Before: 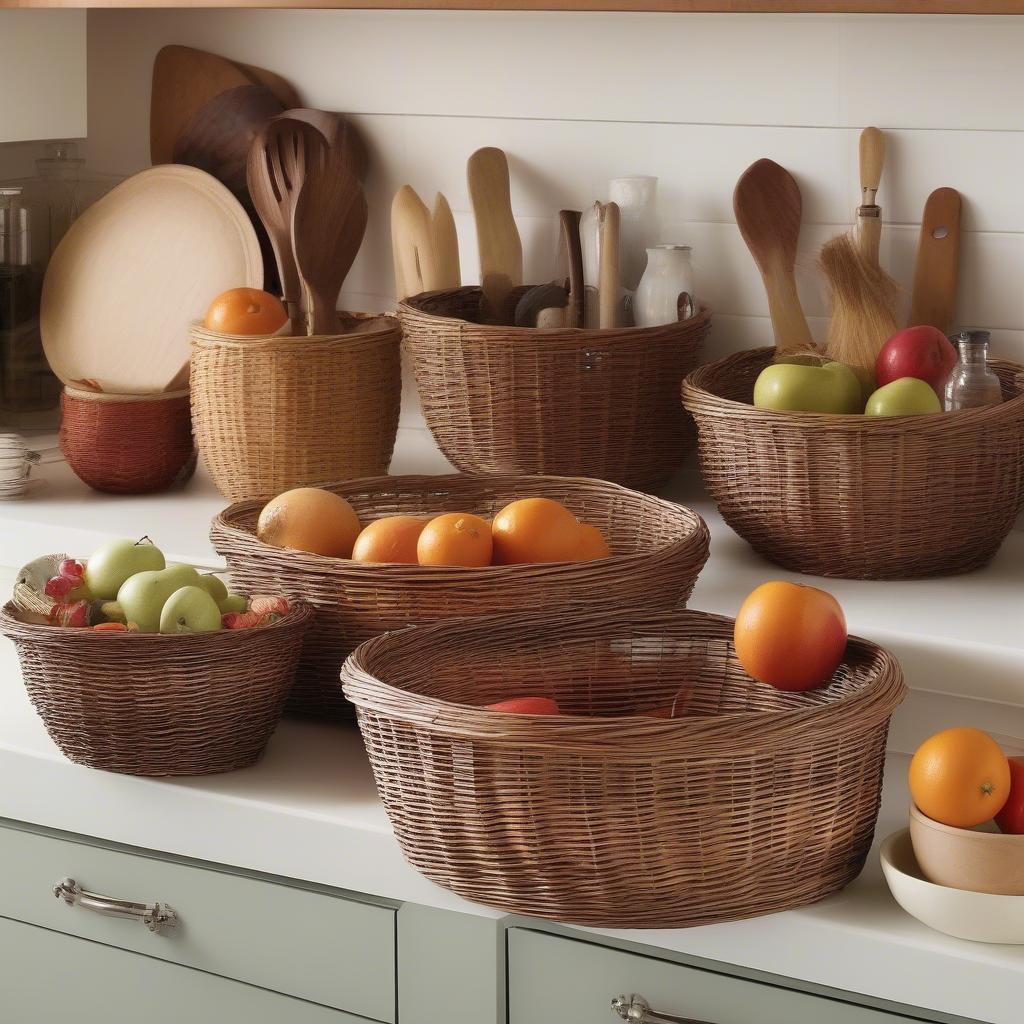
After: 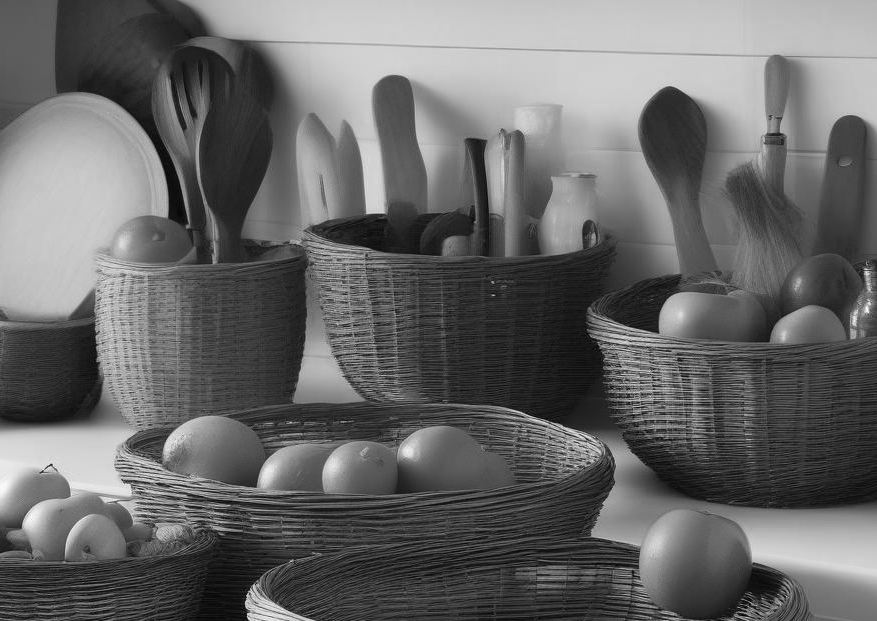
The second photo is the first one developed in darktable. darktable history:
crop and rotate: left 9.28%, top 7.092%, right 5.03%, bottom 32.217%
color calibration: output gray [0.21, 0.42, 0.37, 0], illuminant Planckian (black body), x 0.375, y 0.374, temperature 4111.85 K
tone equalizer: luminance estimator HSV value / RGB max
